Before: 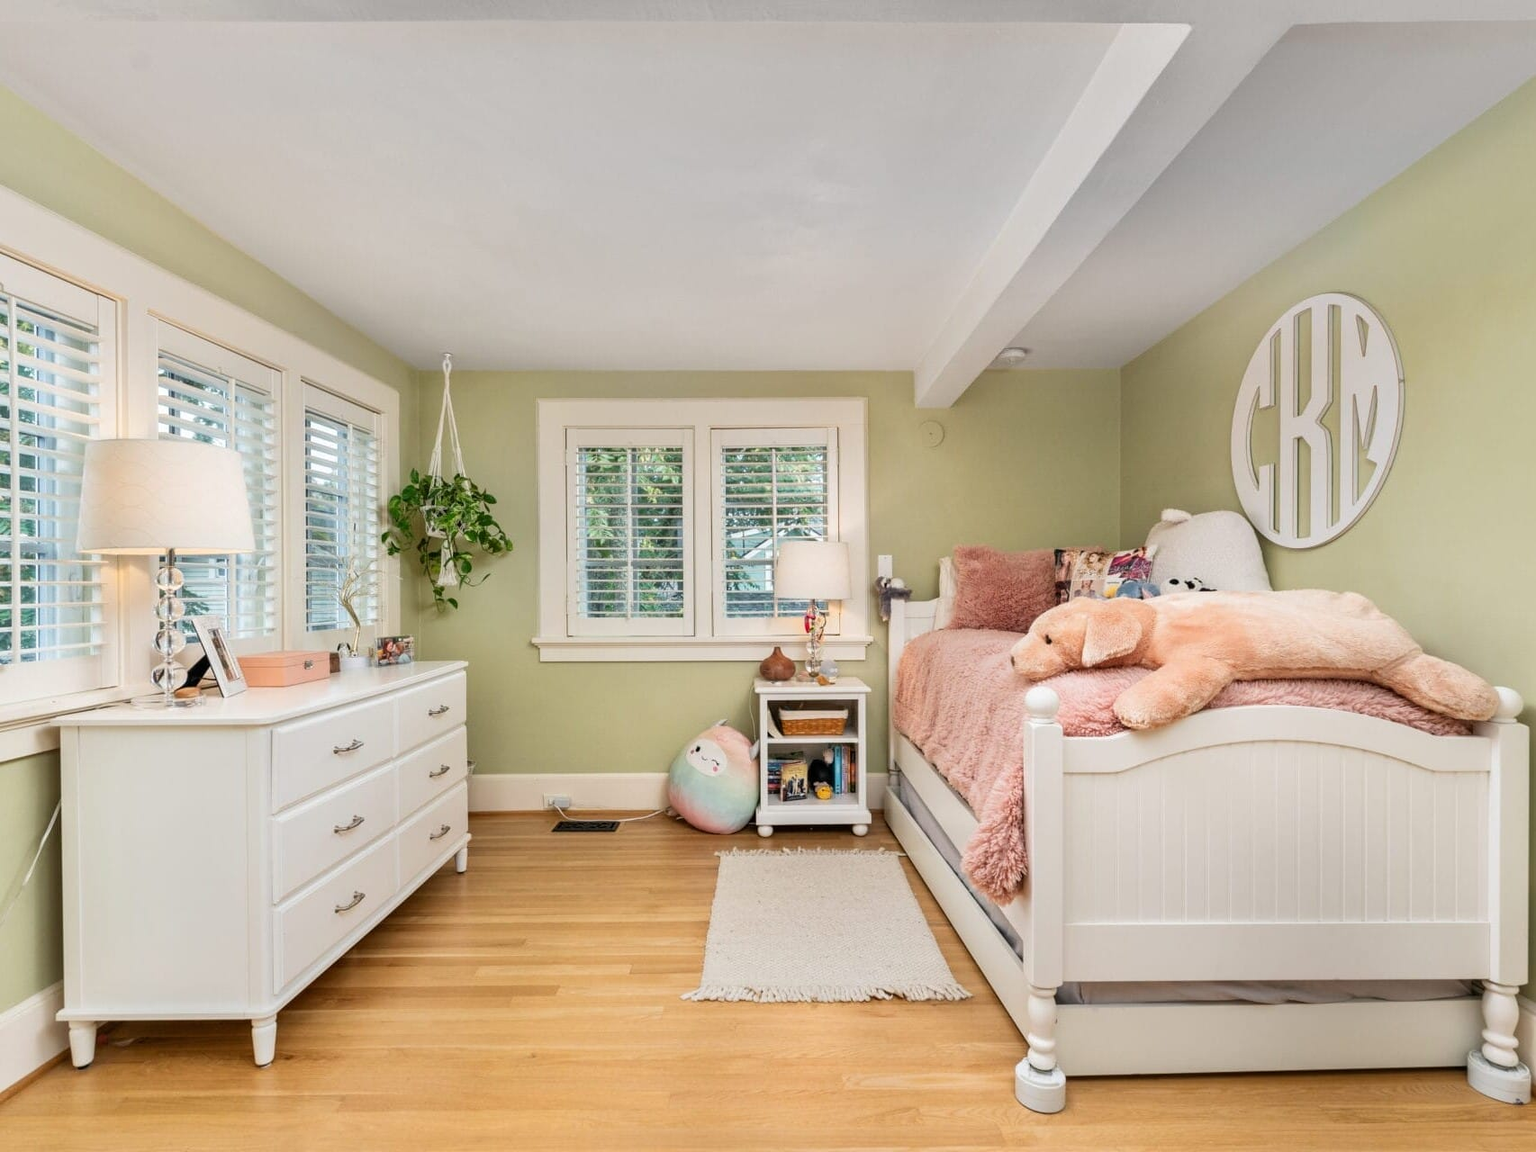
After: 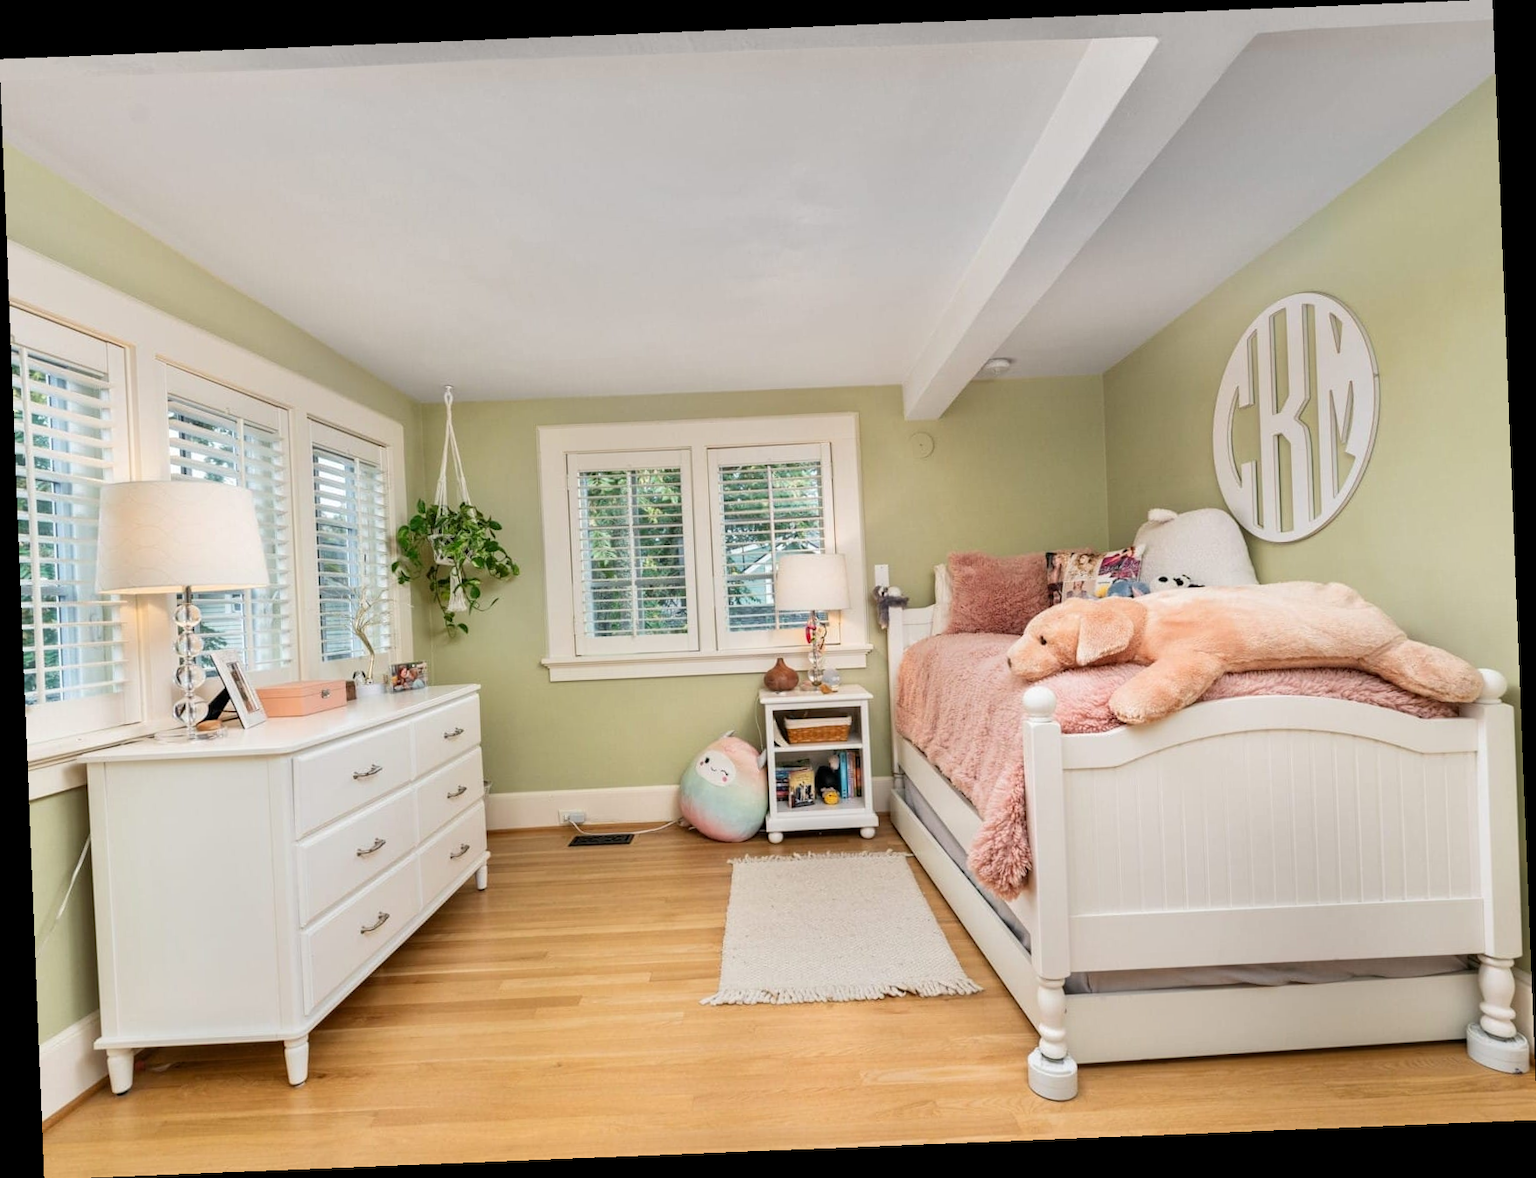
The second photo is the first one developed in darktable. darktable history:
tone equalizer: on, module defaults
white balance: emerald 1
rotate and perspective: rotation -2.29°, automatic cropping off
